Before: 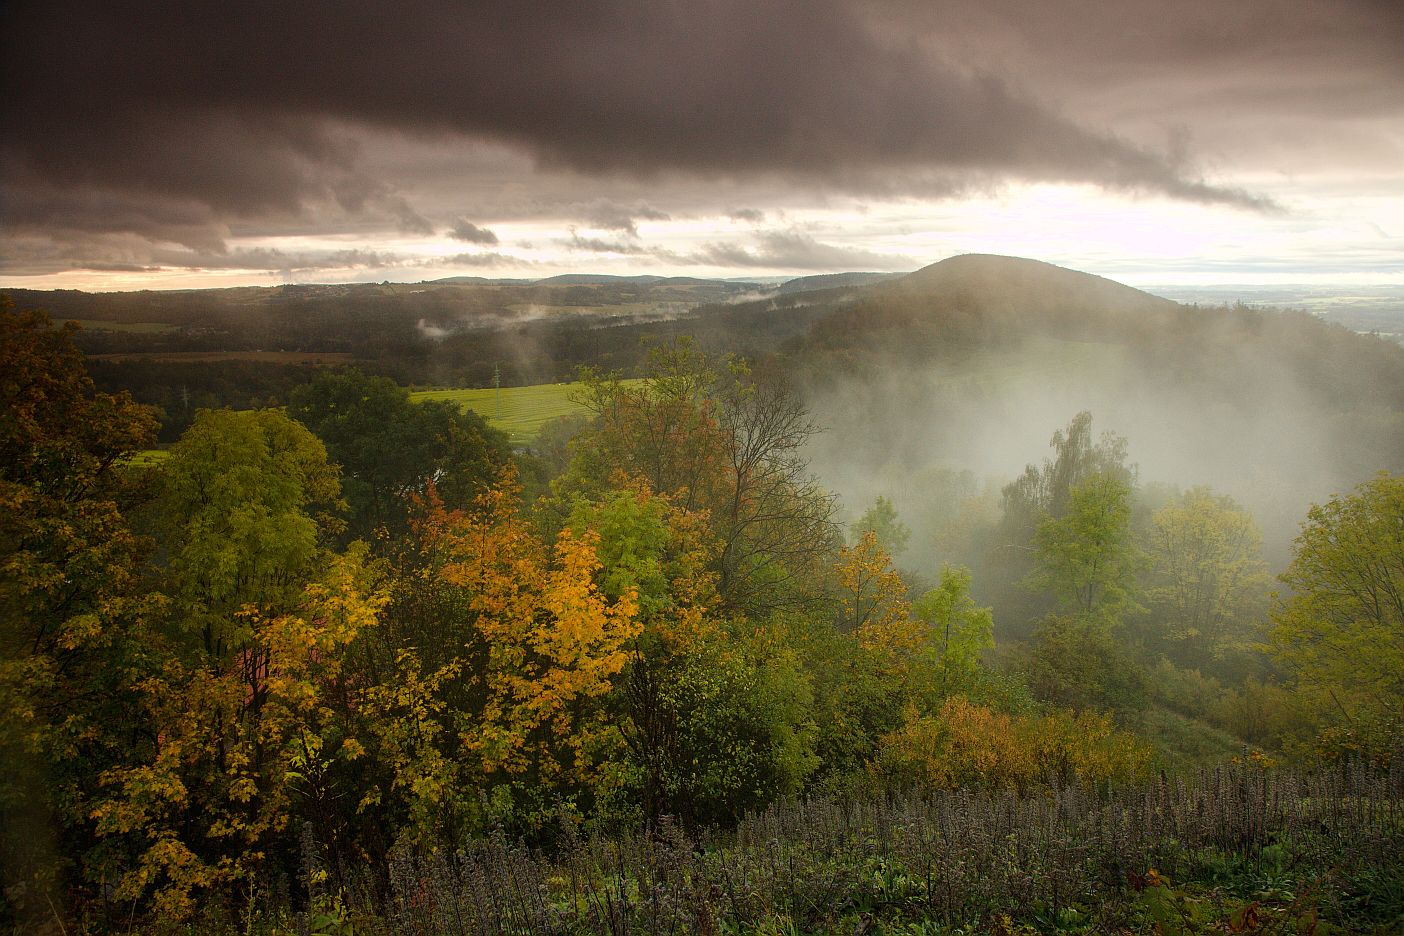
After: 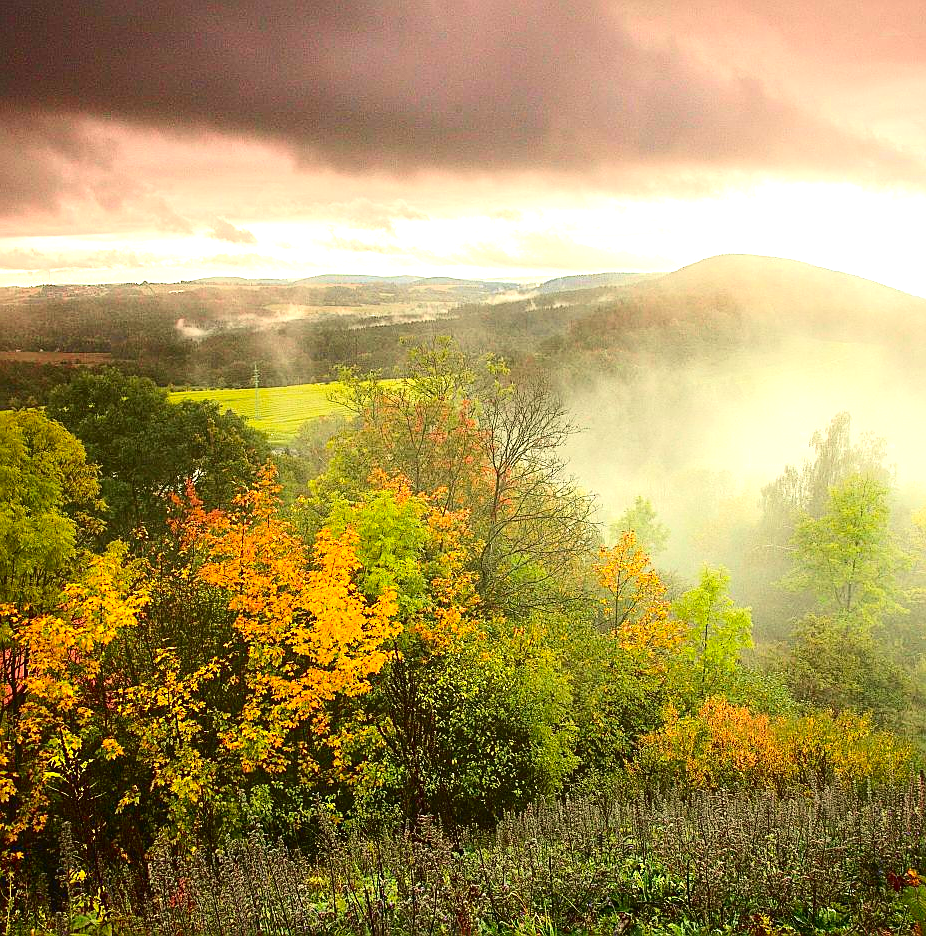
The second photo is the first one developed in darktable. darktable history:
tone curve: curves: ch0 [(0, 0.021) (0.049, 0.044) (0.158, 0.113) (0.351, 0.331) (0.485, 0.505) (0.656, 0.696) (0.868, 0.887) (1, 0.969)]; ch1 [(0, 0) (0.322, 0.328) (0.434, 0.438) (0.473, 0.477) (0.502, 0.503) (0.522, 0.526) (0.564, 0.591) (0.602, 0.632) (0.677, 0.701) (0.859, 0.885) (1, 1)]; ch2 [(0, 0) (0.33, 0.301) (0.452, 0.434) (0.502, 0.505) (0.535, 0.554) (0.565, 0.598) (0.618, 0.629) (1, 1)], color space Lab, independent channels, preserve colors none
contrast brightness saturation: contrast 0.088, saturation 0.274
exposure: black level correction 0, exposure 0.499 EV, compensate exposure bias true, compensate highlight preservation false
sharpen: on, module defaults
crop: left 17.178%, right 16.8%
